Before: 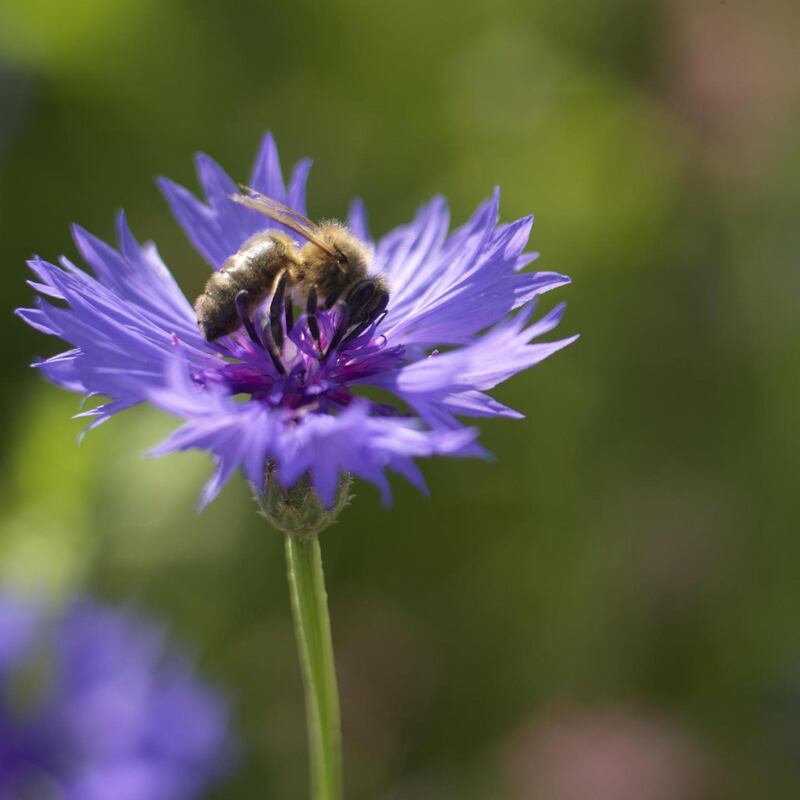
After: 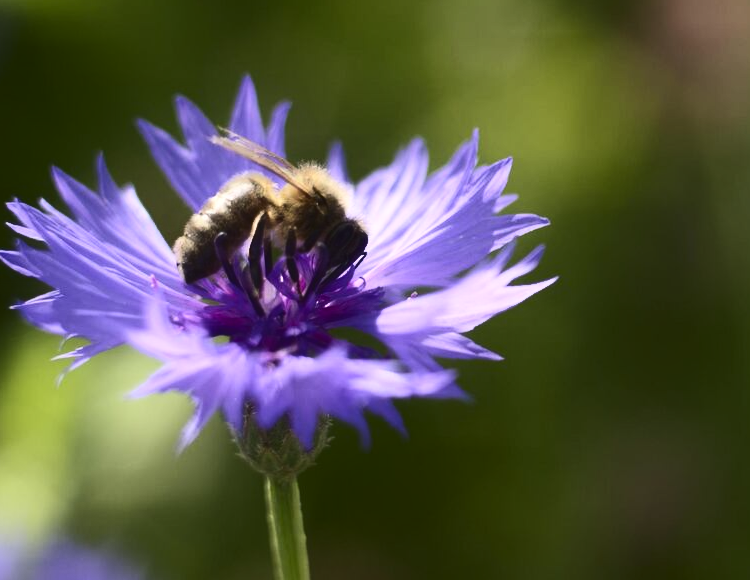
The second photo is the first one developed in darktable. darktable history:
contrast brightness saturation: contrast 0.28
contrast equalizer: octaves 7, y [[0.6 ×6], [0.55 ×6], [0 ×6], [0 ×6], [0 ×6]], mix -1
crop: left 2.737%, top 7.287%, right 3.421%, bottom 20.179%
tone equalizer: -8 EV -0.417 EV, -7 EV -0.389 EV, -6 EV -0.333 EV, -5 EV -0.222 EV, -3 EV 0.222 EV, -2 EV 0.333 EV, -1 EV 0.389 EV, +0 EV 0.417 EV, edges refinement/feathering 500, mask exposure compensation -1.57 EV, preserve details no
